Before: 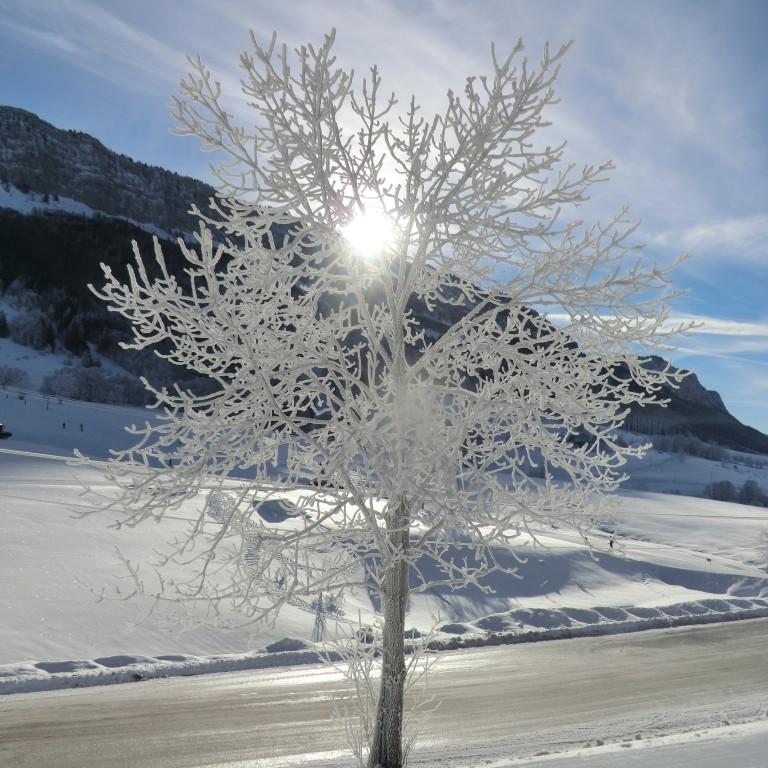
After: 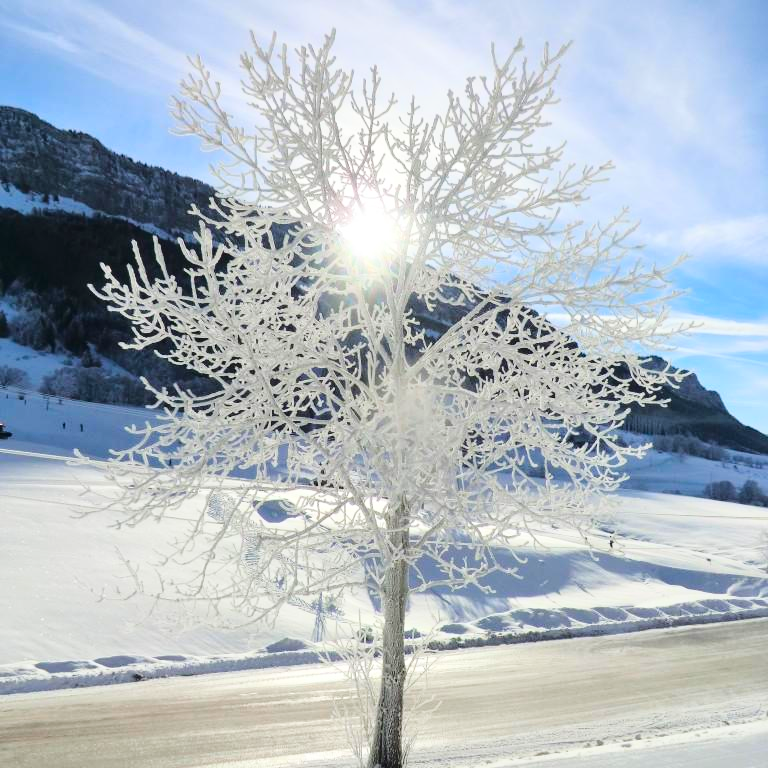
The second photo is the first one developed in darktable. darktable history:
base curve: curves: ch0 [(0, 0) (0.028, 0.03) (0.121, 0.232) (0.46, 0.748) (0.859, 0.968) (1, 1)]
color balance rgb: perceptual saturation grading › global saturation 27.291%, perceptual saturation grading › highlights -27.617%, perceptual saturation grading › mid-tones 15.272%, perceptual saturation grading › shadows 34.17%
